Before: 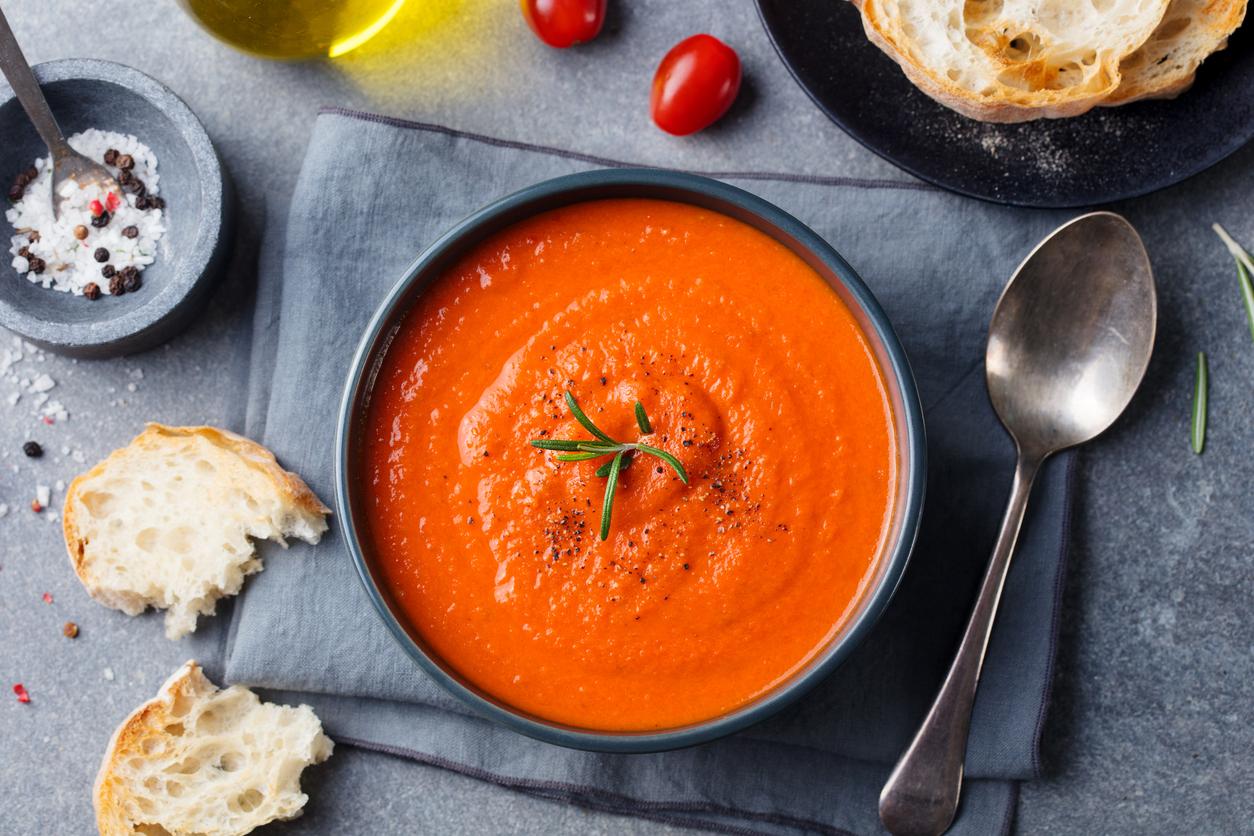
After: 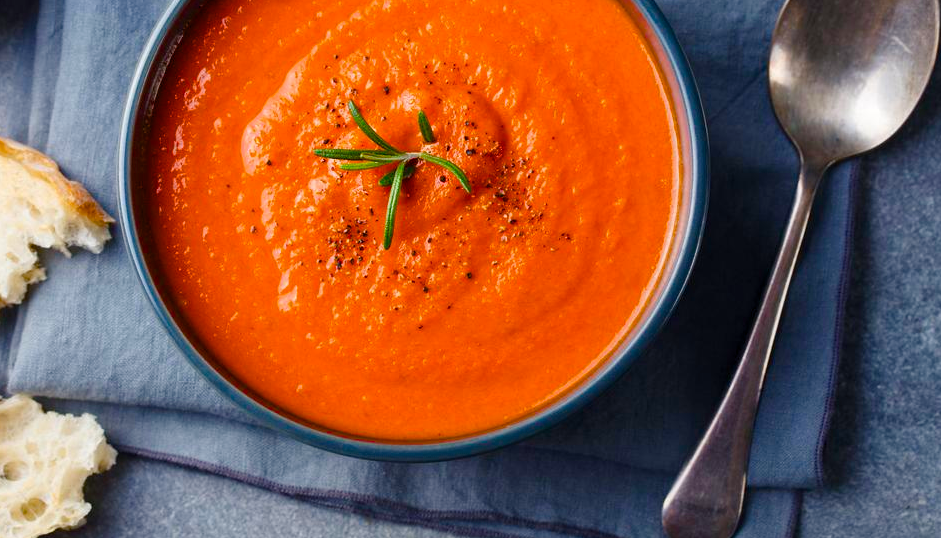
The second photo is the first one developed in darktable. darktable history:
crop and rotate: left 17.373%, top 34.843%, right 7.527%, bottom 0.794%
color balance rgb: shadows lift › chroma 2.064%, shadows lift › hue 250.75°, linear chroma grading › global chroma 14.9%, perceptual saturation grading › global saturation 20%, perceptual saturation grading › highlights -25.749%, perceptual saturation grading › shadows 49.39%
